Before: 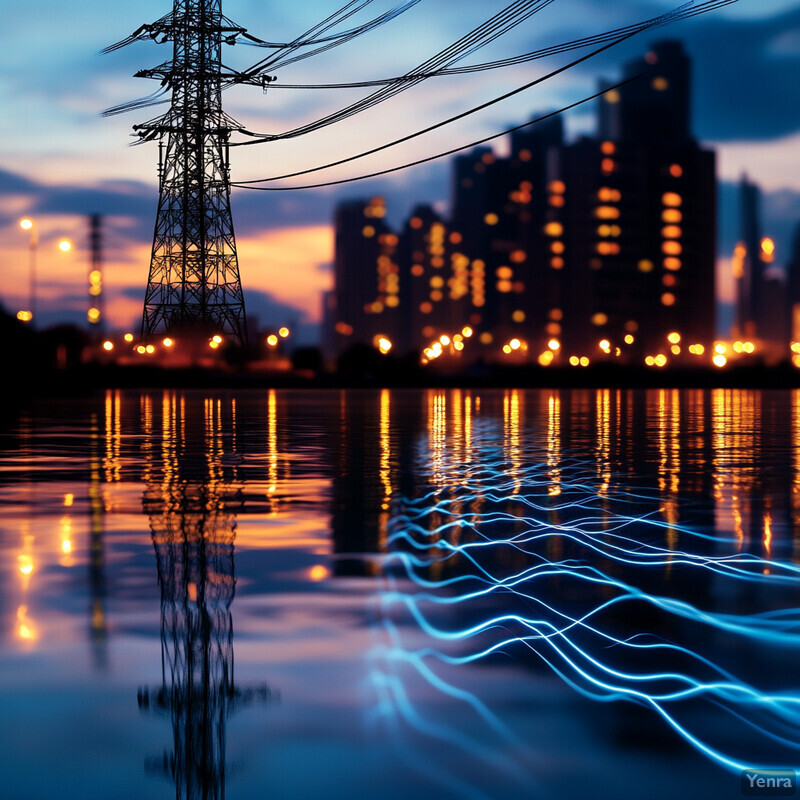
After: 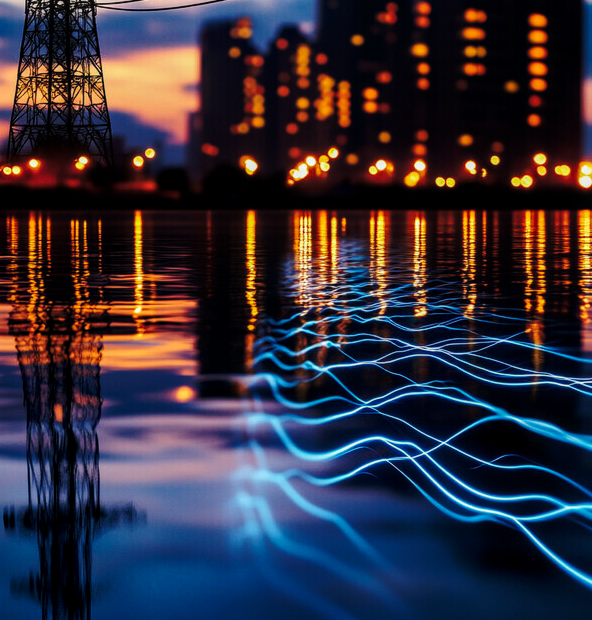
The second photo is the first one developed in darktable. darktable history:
crop: left 16.826%, top 22.493%, right 9.052%
base curve: curves: ch0 [(0, 0) (0.073, 0.04) (0.157, 0.139) (0.492, 0.492) (0.758, 0.758) (1, 1)], preserve colors none
local contrast: on, module defaults
